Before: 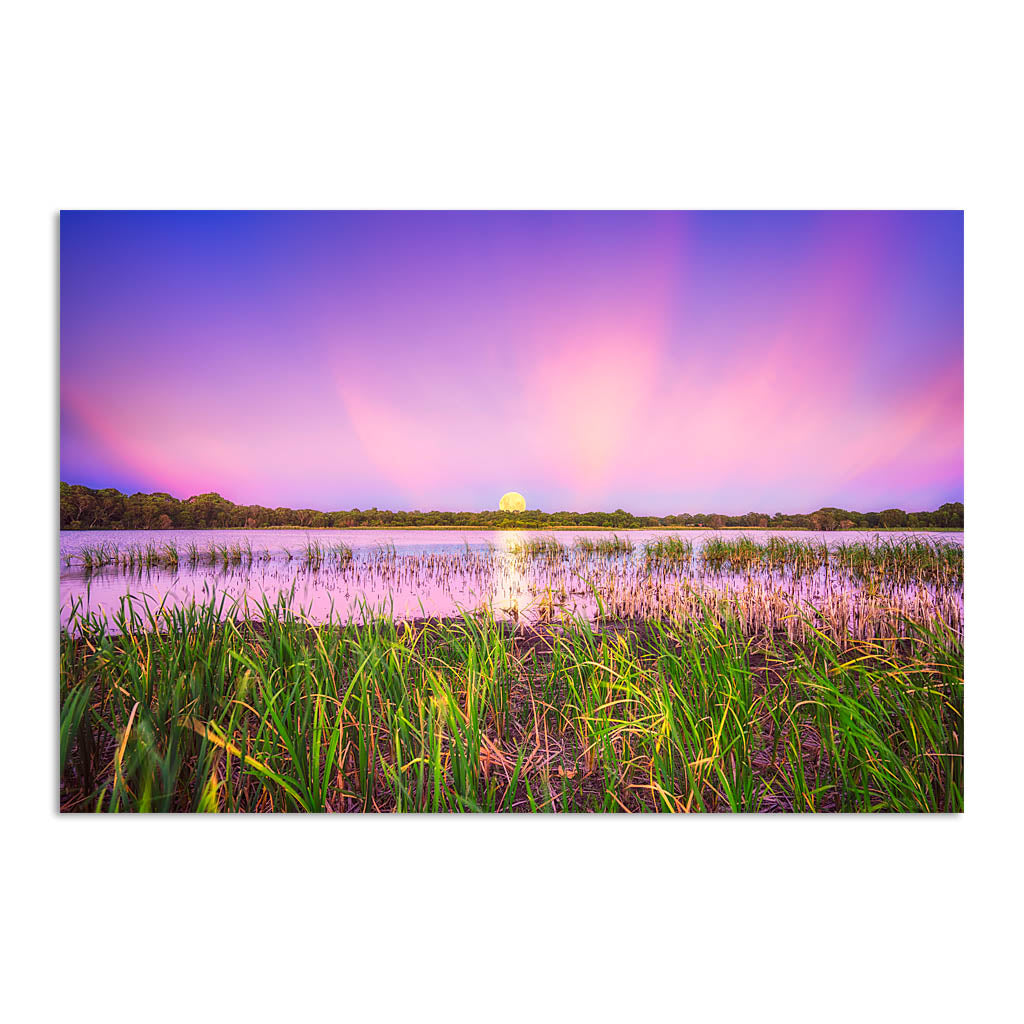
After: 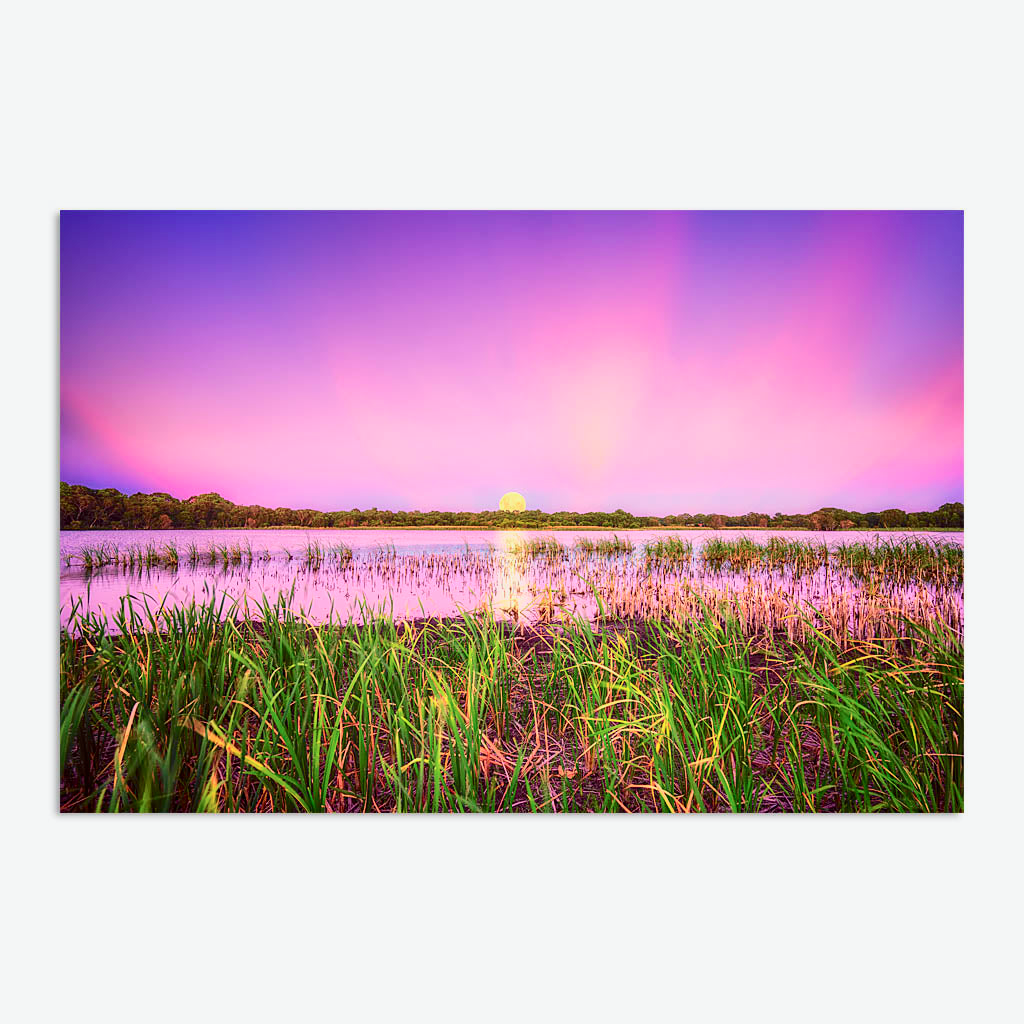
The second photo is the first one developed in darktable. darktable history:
tone curve: curves: ch0 [(0, 0) (0.058, 0.027) (0.214, 0.183) (0.304, 0.288) (0.51, 0.549) (0.658, 0.7) (0.741, 0.775) (0.844, 0.866) (0.986, 0.957)]; ch1 [(0, 0) (0.172, 0.123) (0.312, 0.296) (0.437, 0.429) (0.471, 0.469) (0.502, 0.5) (0.513, 0.515) (0.572, 0.603) (0.617, 0.653) (0.68, 0.724) (0.889, 0.924) (1, 1)]; ch2 [(0, 0) (0.411, 0.424) (0.489, 0.49) (0.502, 0.5) (0.517, 0.519) (0.549, 0.578) (0.604, 0.628) (0.693, 0.686) (1, 1)], color space Lab, independent channels, preserve colors none
